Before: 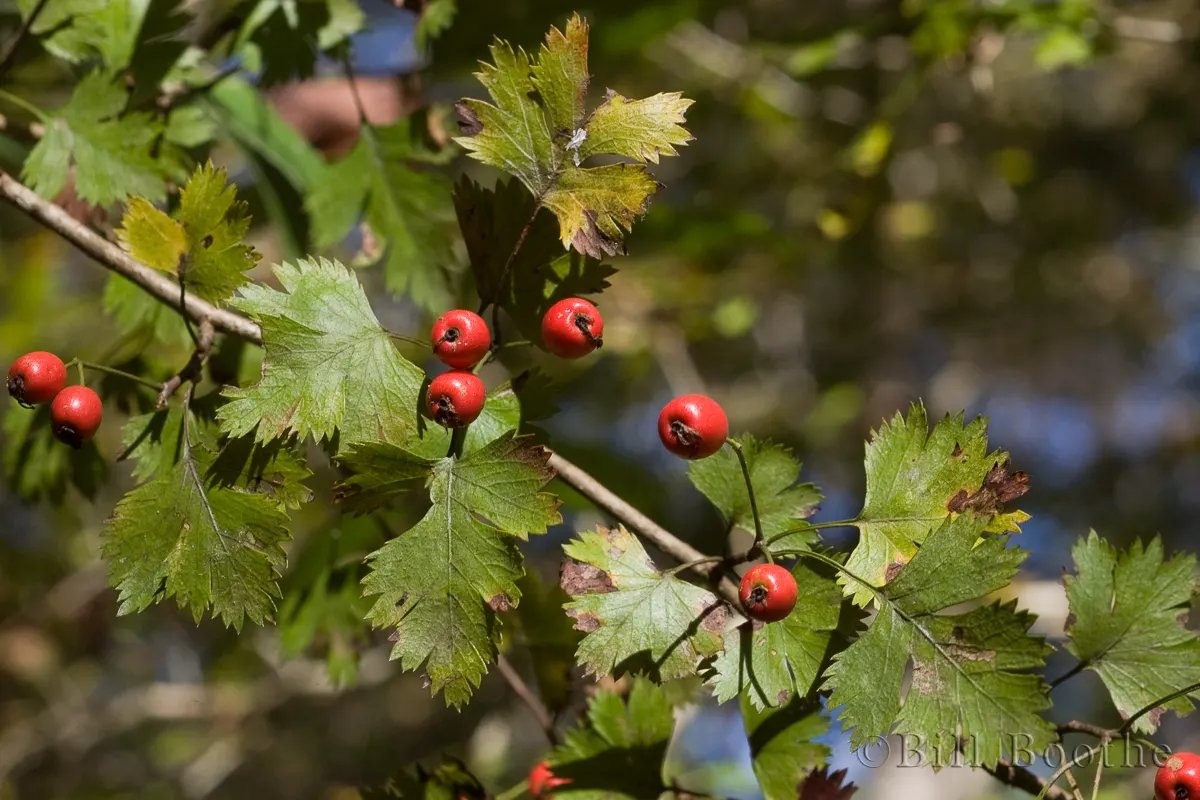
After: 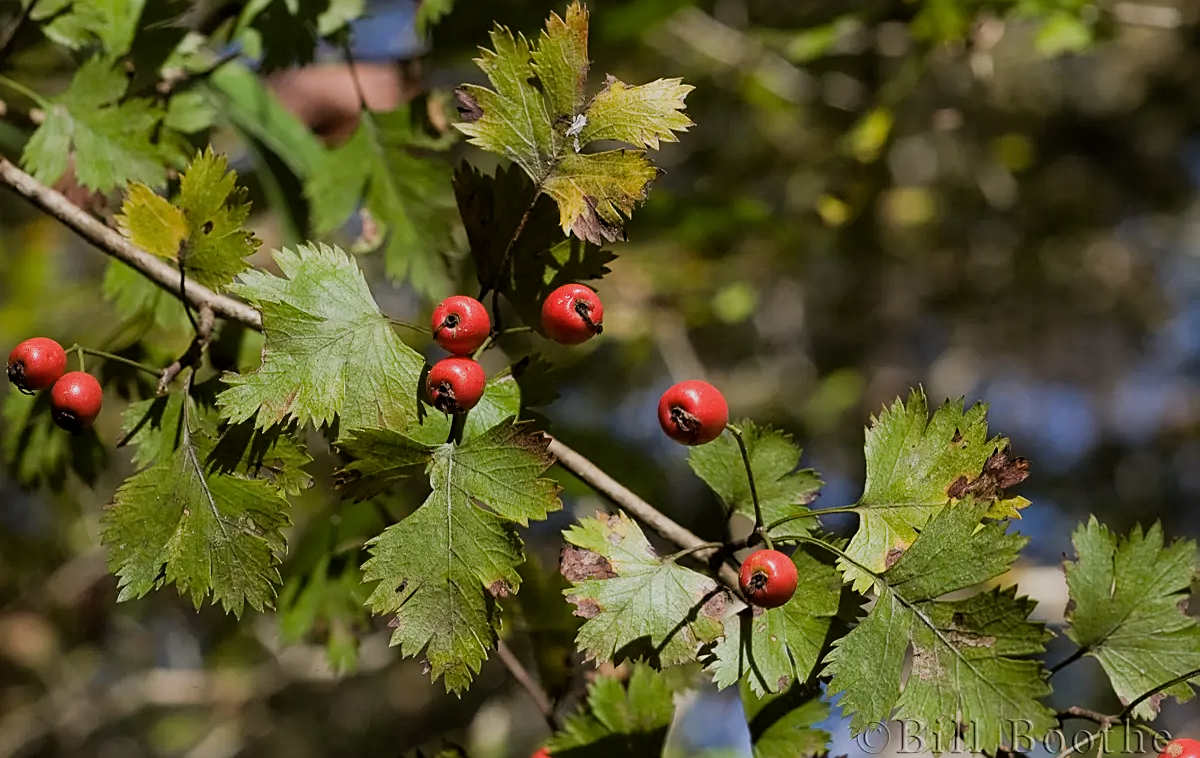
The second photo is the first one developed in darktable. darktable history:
local contrast: mode bilateral grid, contrast 10, coarseness 25, detail 112%, midtone range 0.2
crop and rotate: top 1.939%, bottom 3.269%
sharpen: on, module defaults
filmic rgb: black relative exposure -8.14 EV, white relative exposure 3.76 EV, hardness 4.41
